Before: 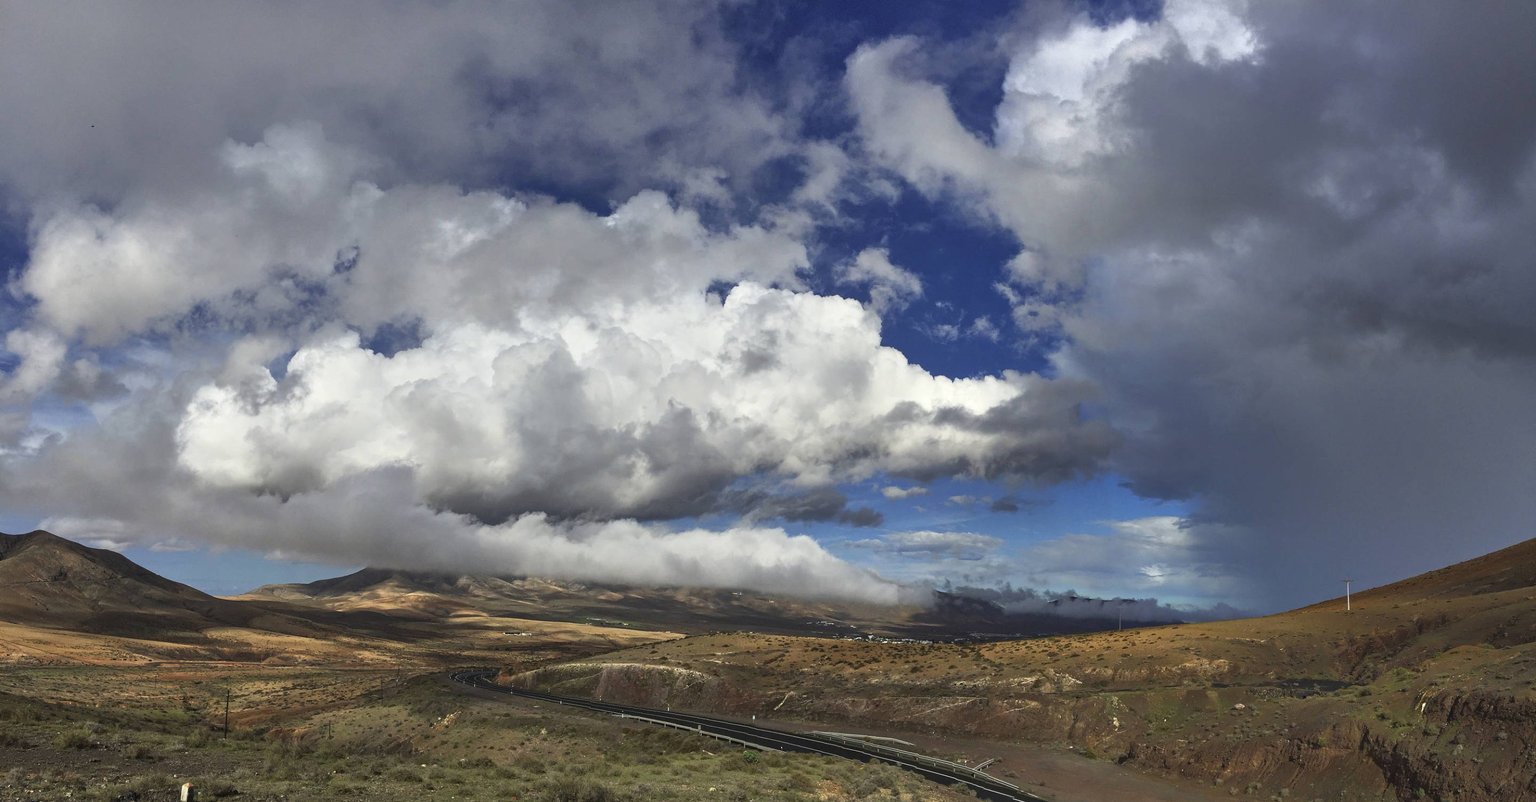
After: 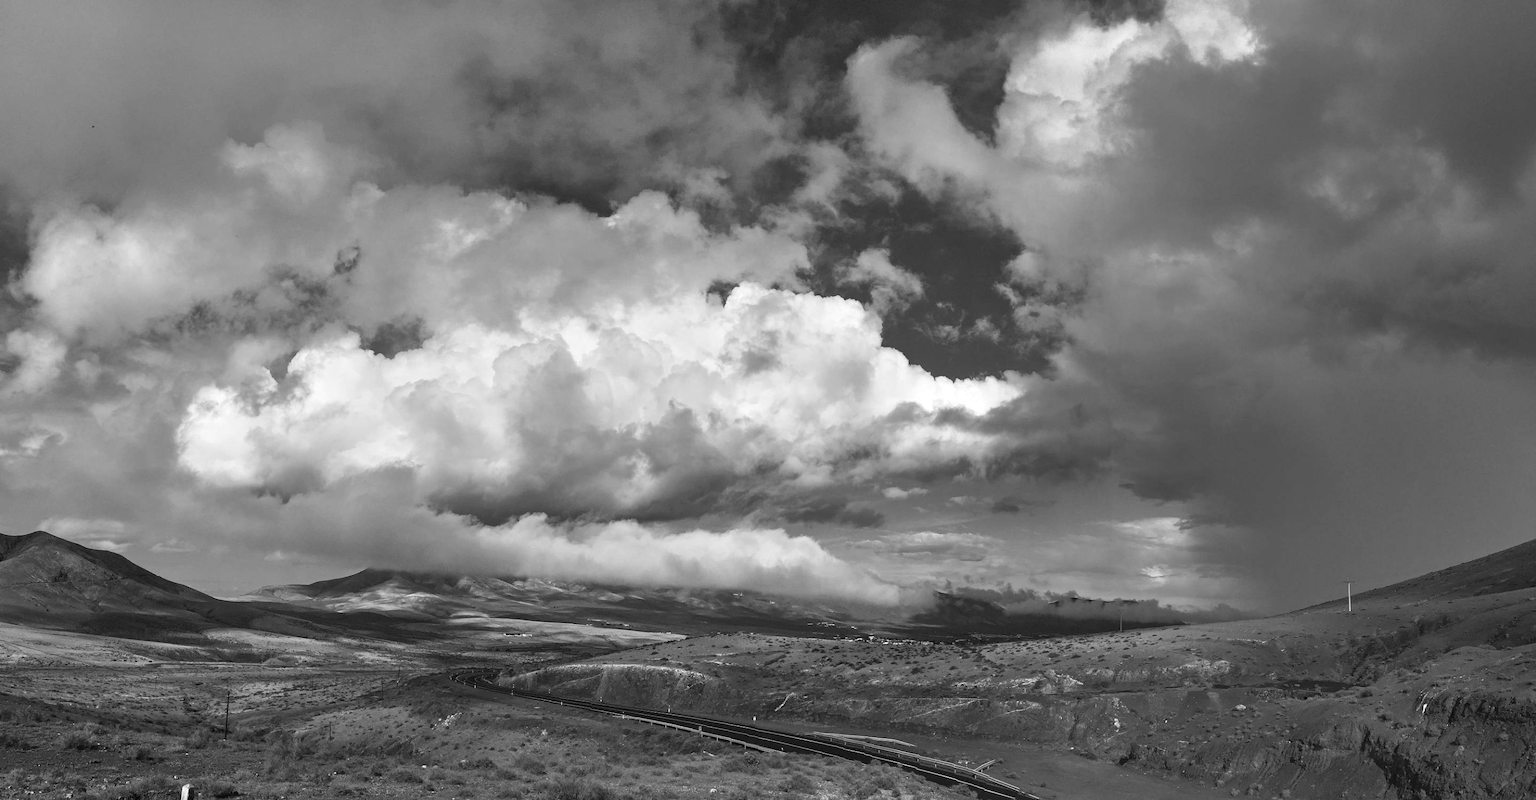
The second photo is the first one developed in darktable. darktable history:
monochrome: on, module defaults
white balance: red 1.066, blue 1.119
crop: top 0.05%, bottom 0.098%
